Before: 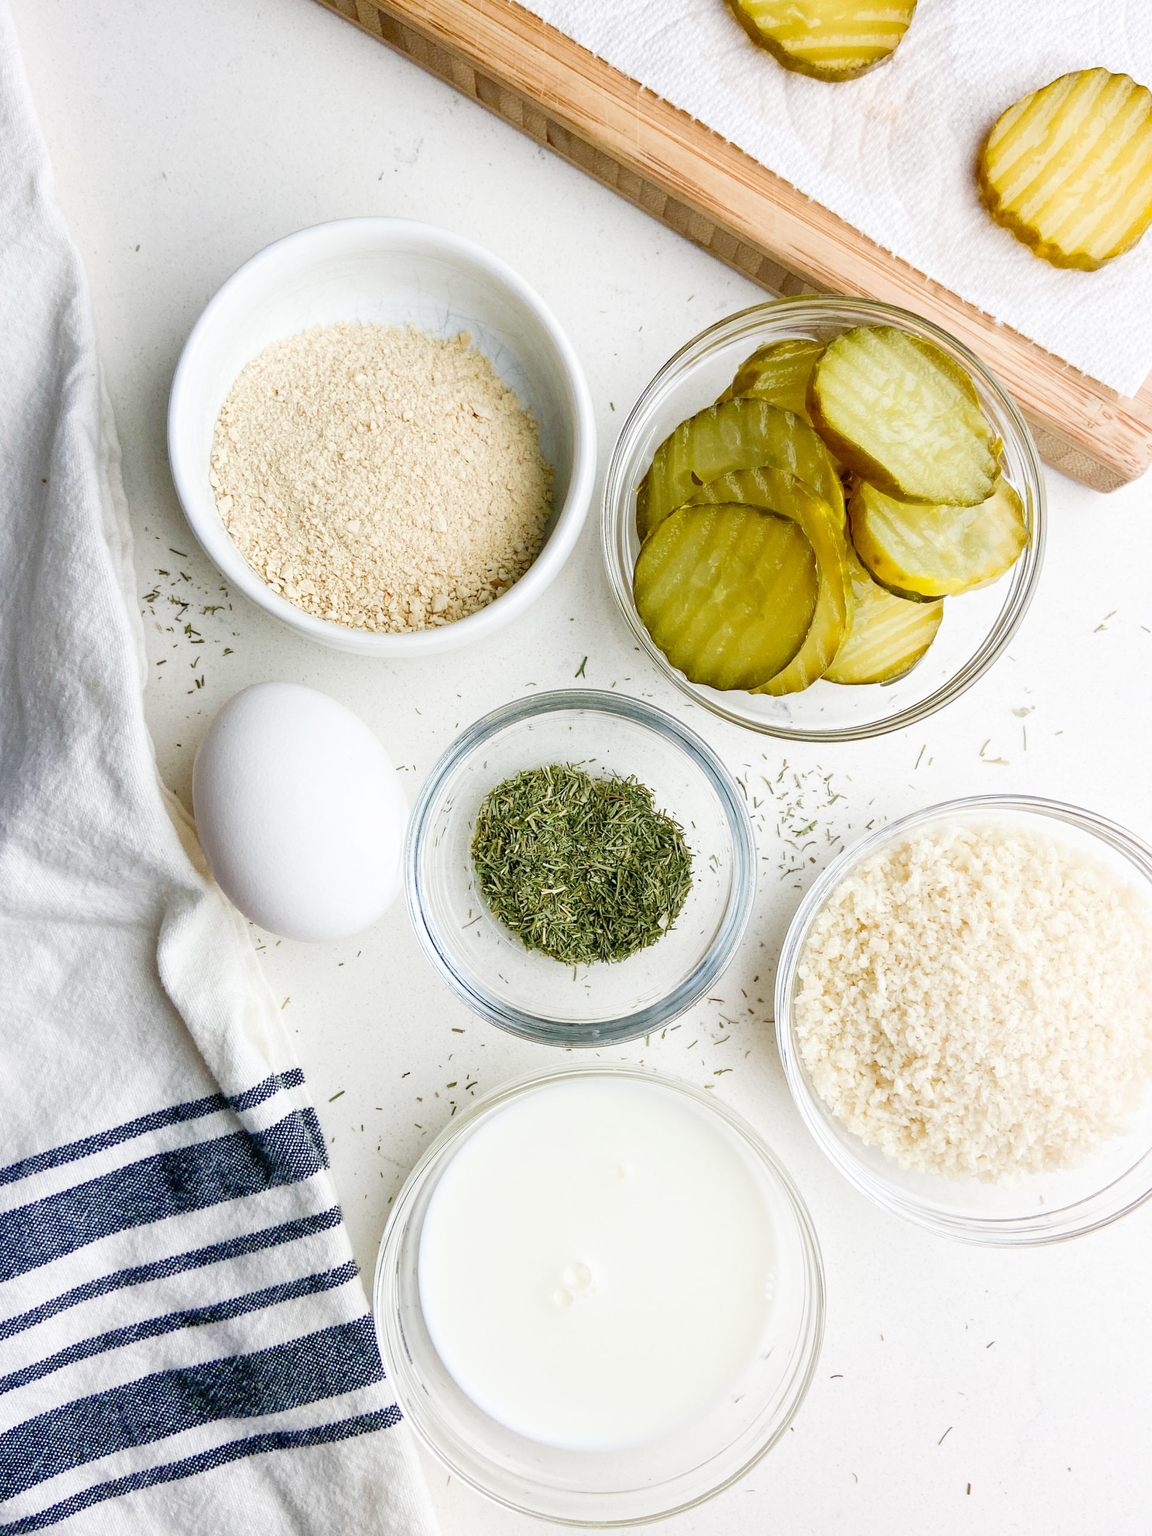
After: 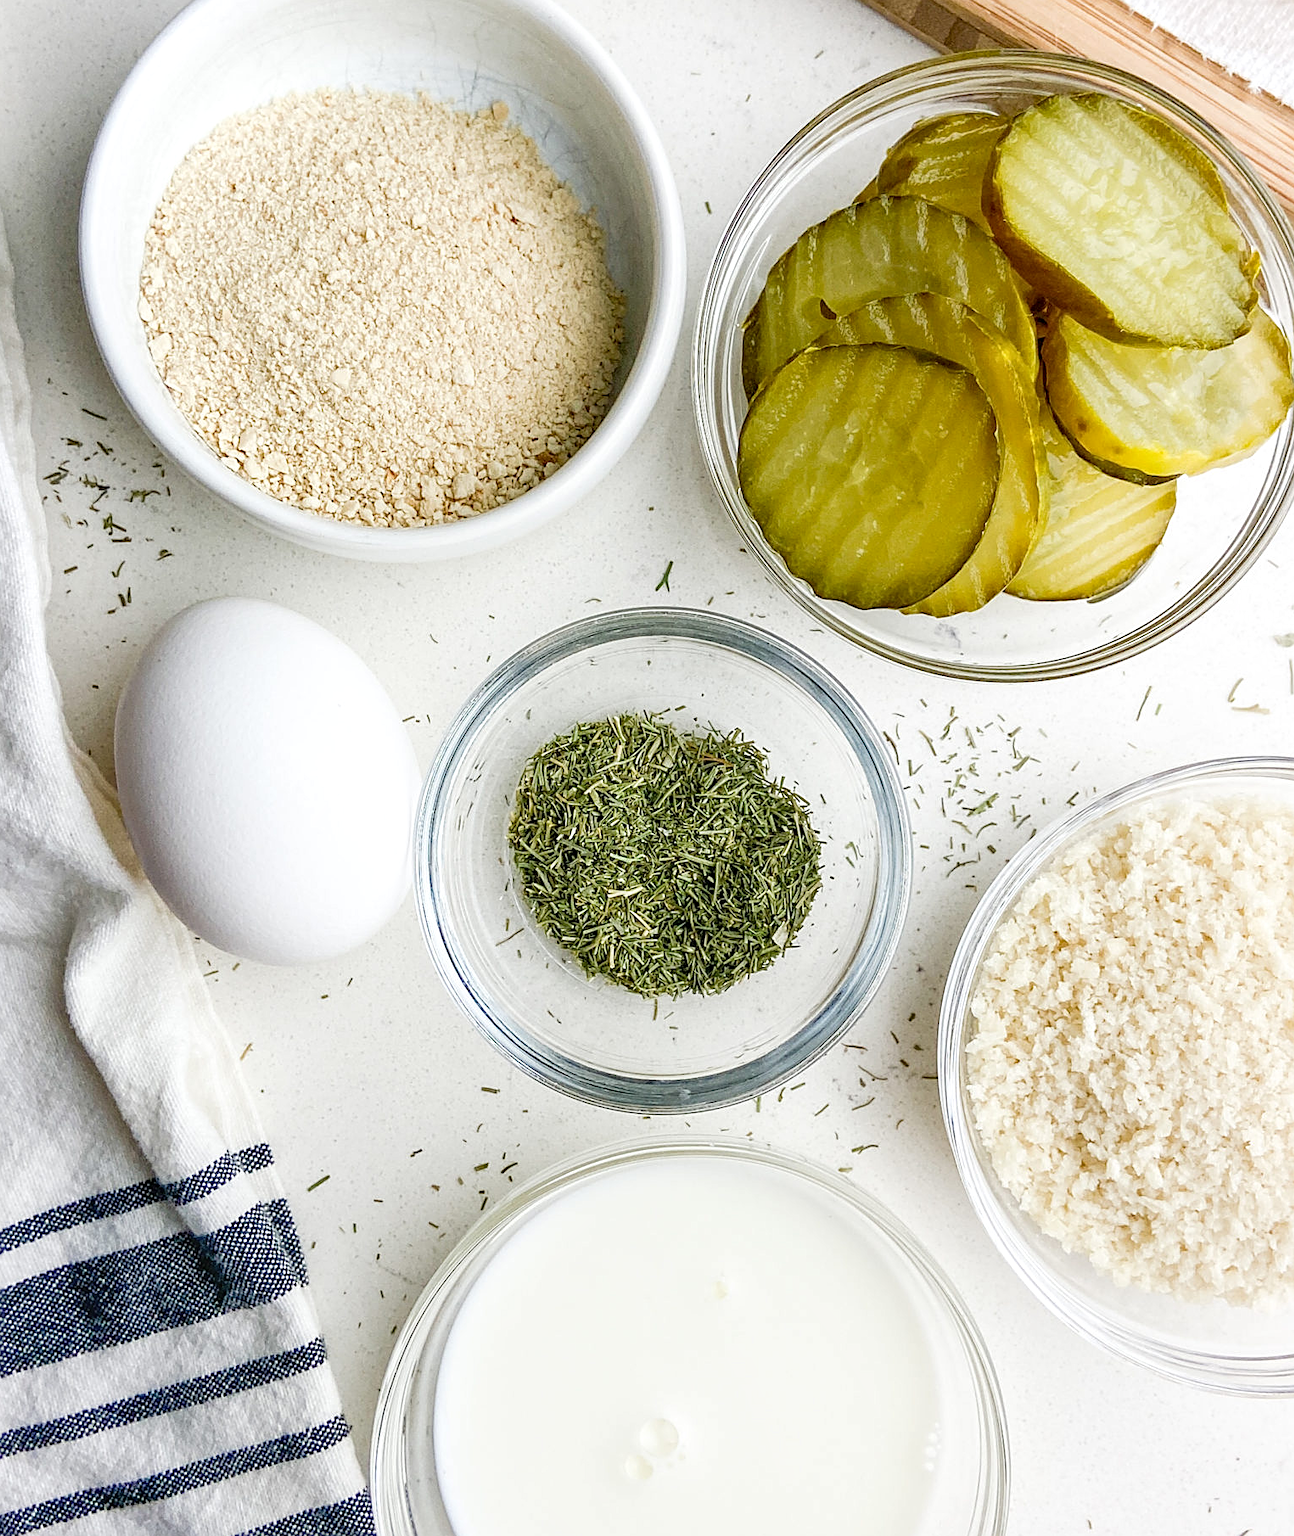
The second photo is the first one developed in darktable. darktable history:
local contrast: on, module defaults
crop: left 9.712%, top 16.928%, right 10.845%, bottom 12.332%
sharpen: on, module defaults
